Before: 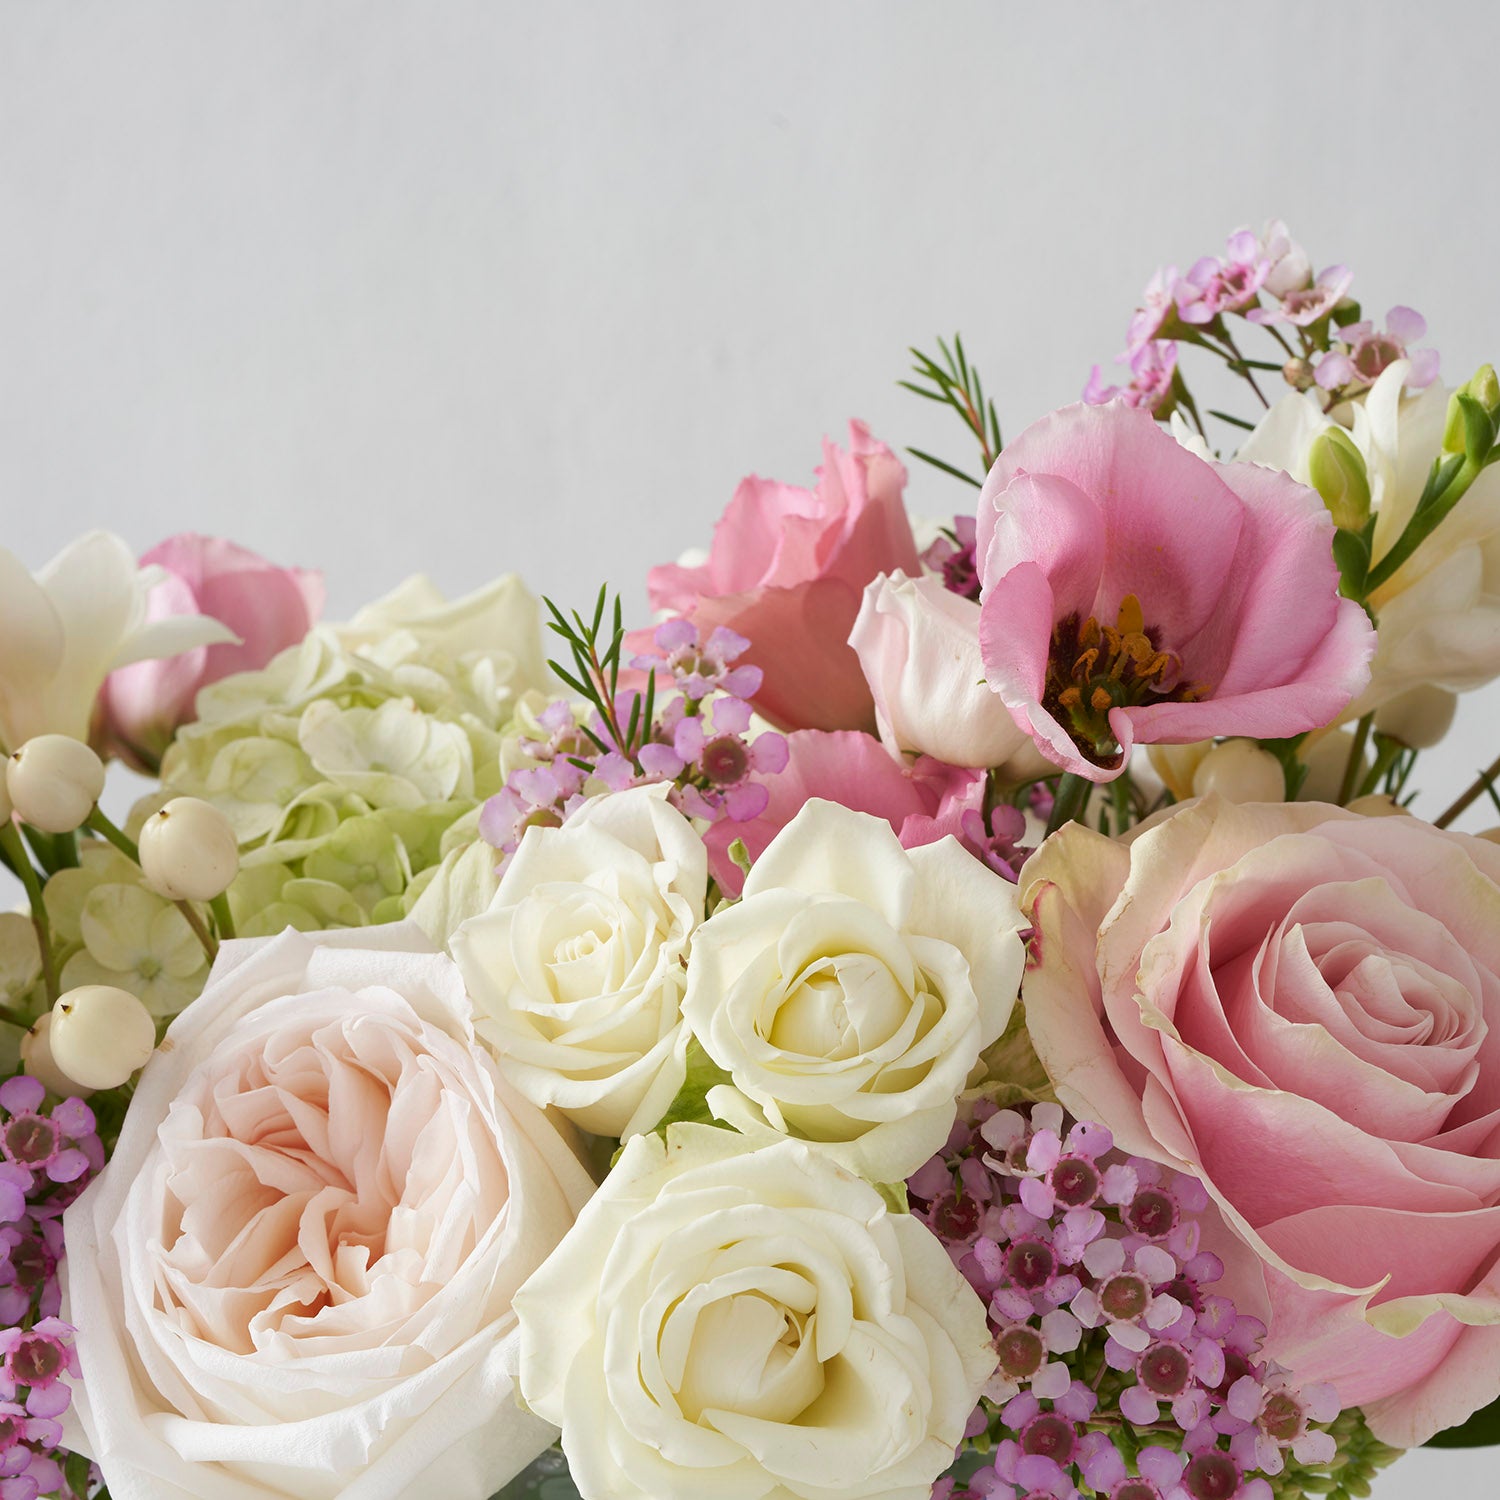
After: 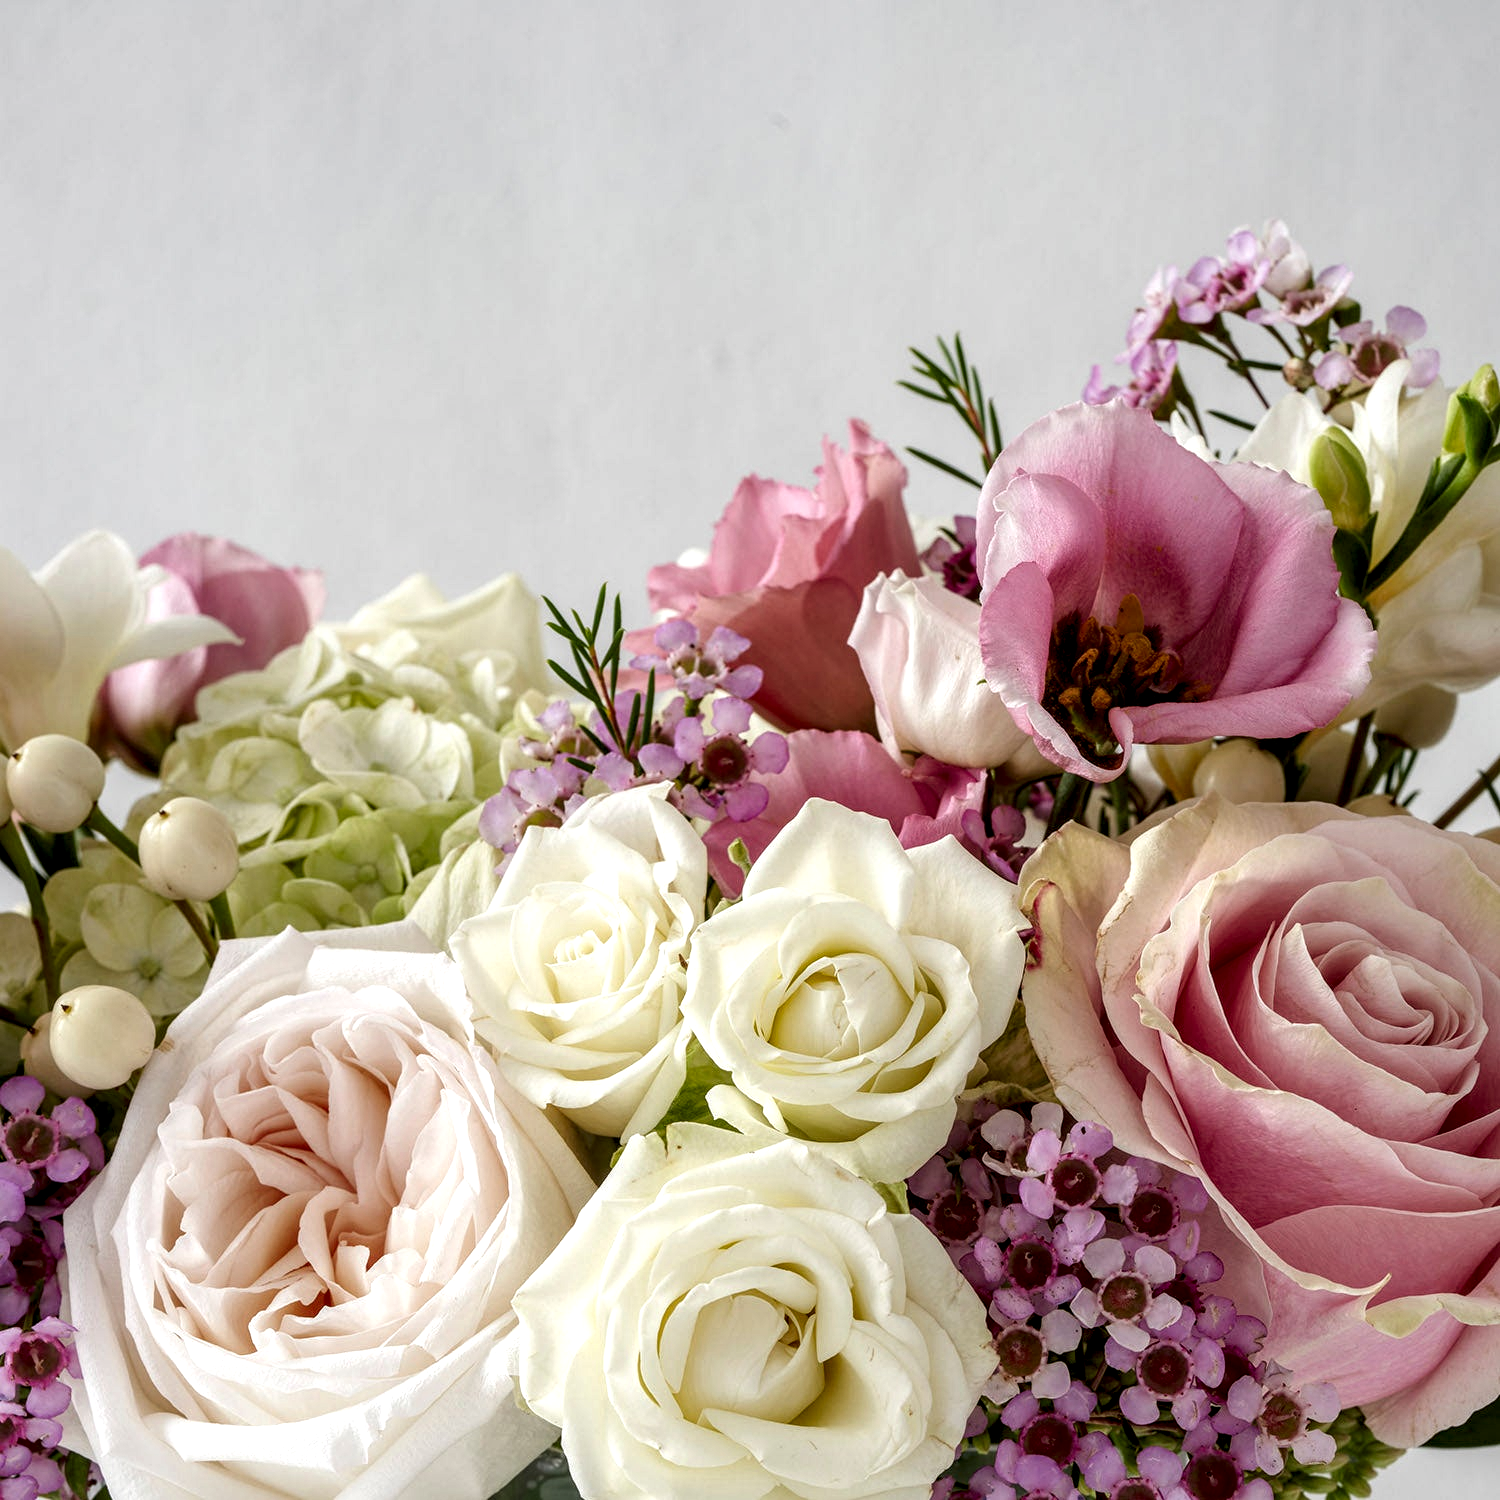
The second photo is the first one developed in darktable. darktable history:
local contrast: highlights 19%, detail 186%
exposure: black level correction 0.001, compensate highlight preservation false
